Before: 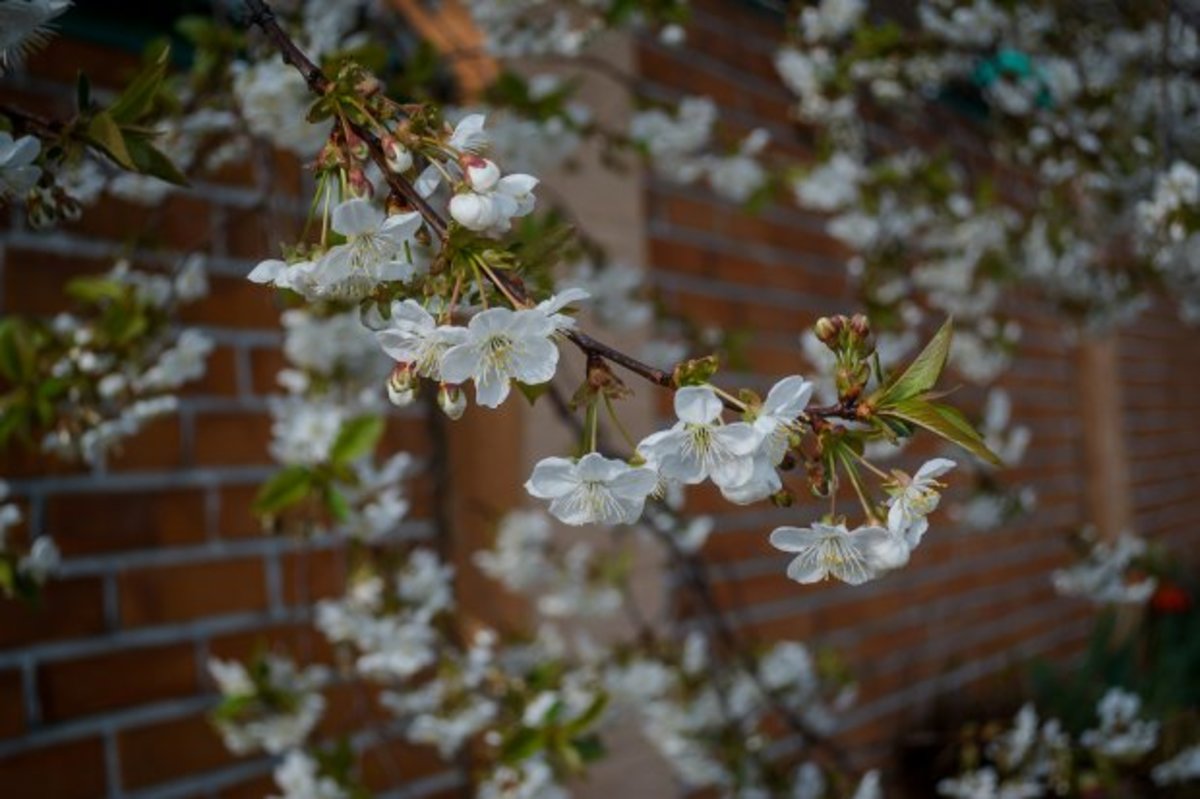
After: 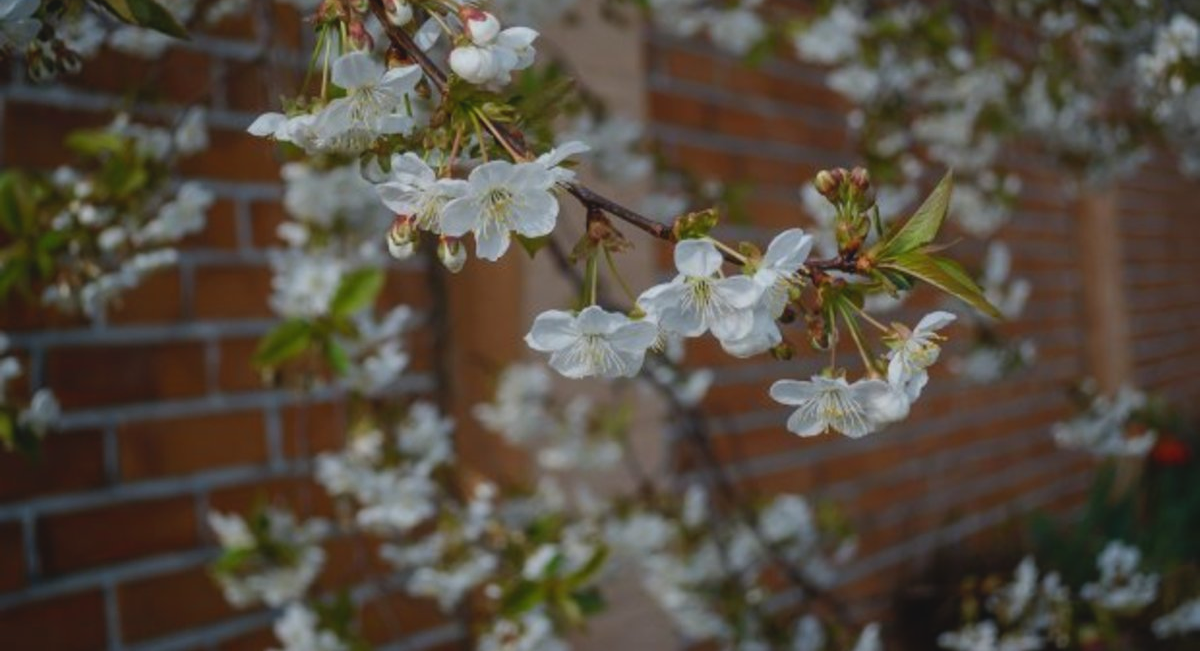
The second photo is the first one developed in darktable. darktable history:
crop and rotate: top 18.507%
contrast brightness saturation: contrast -0.11
